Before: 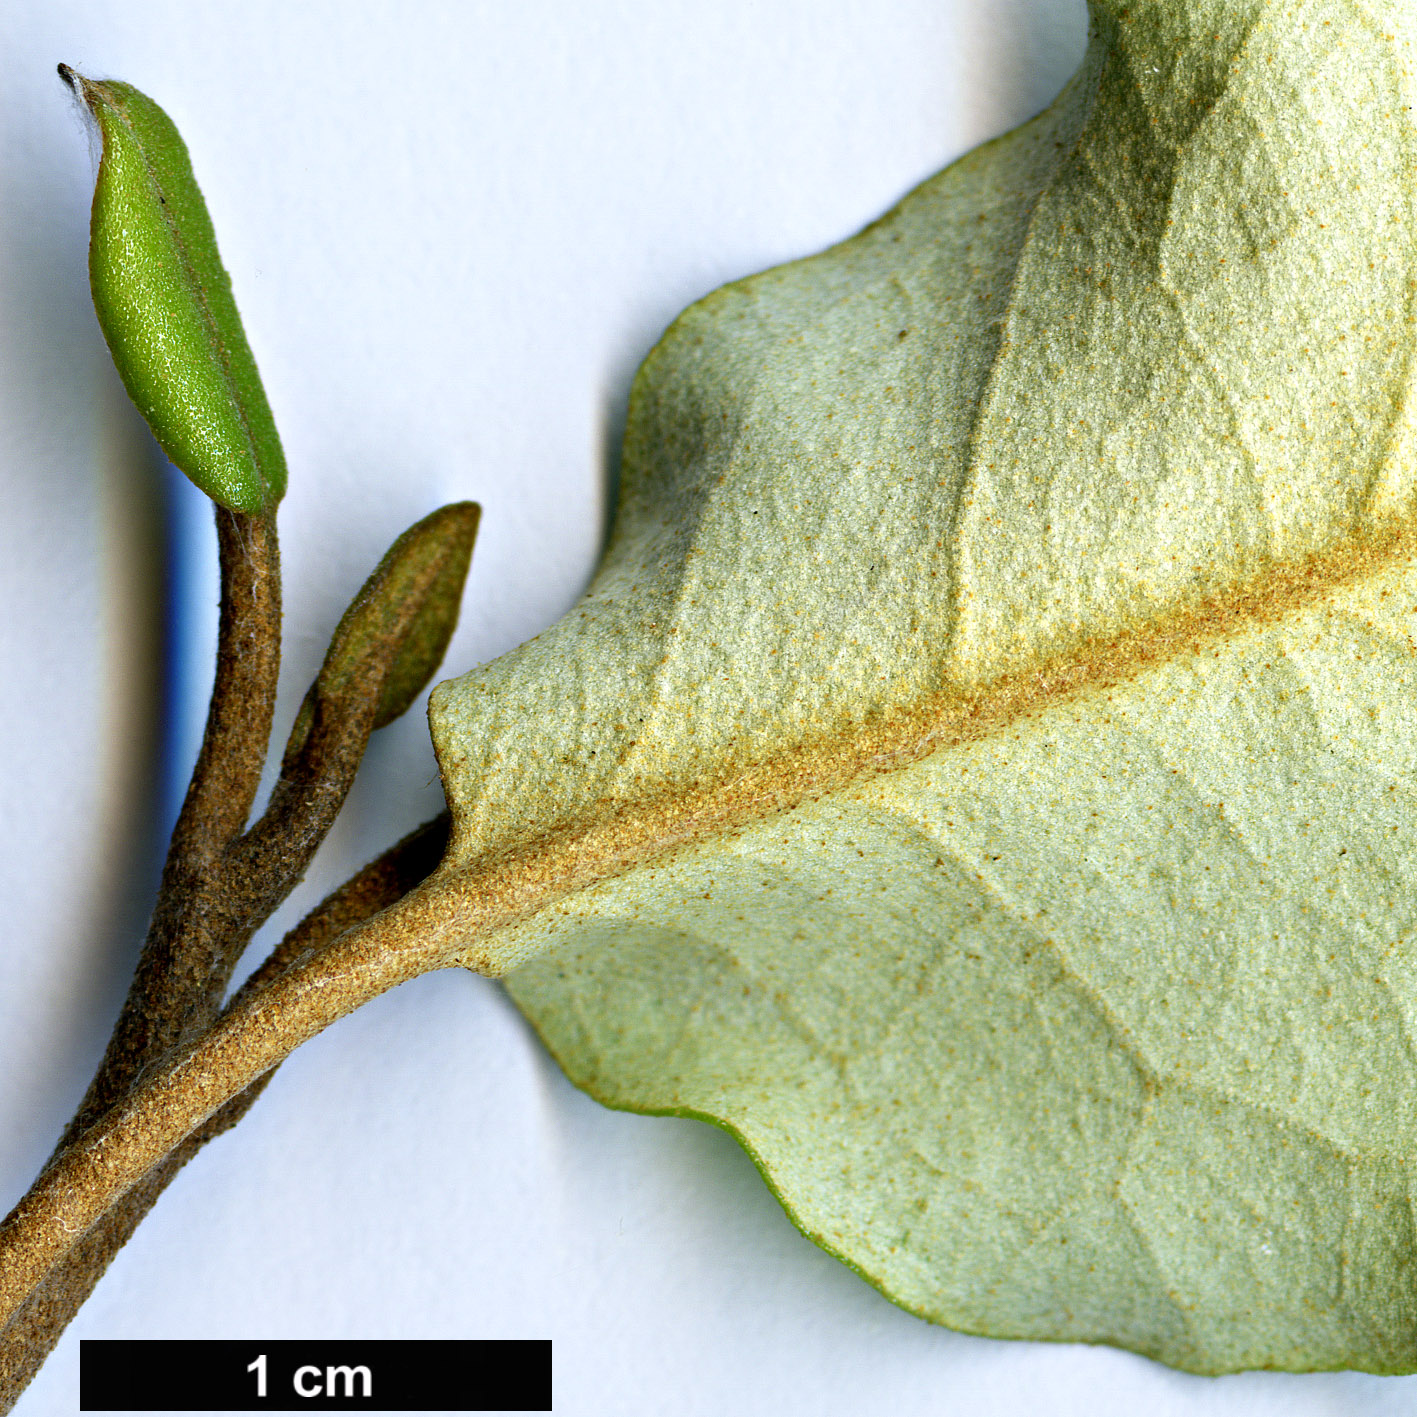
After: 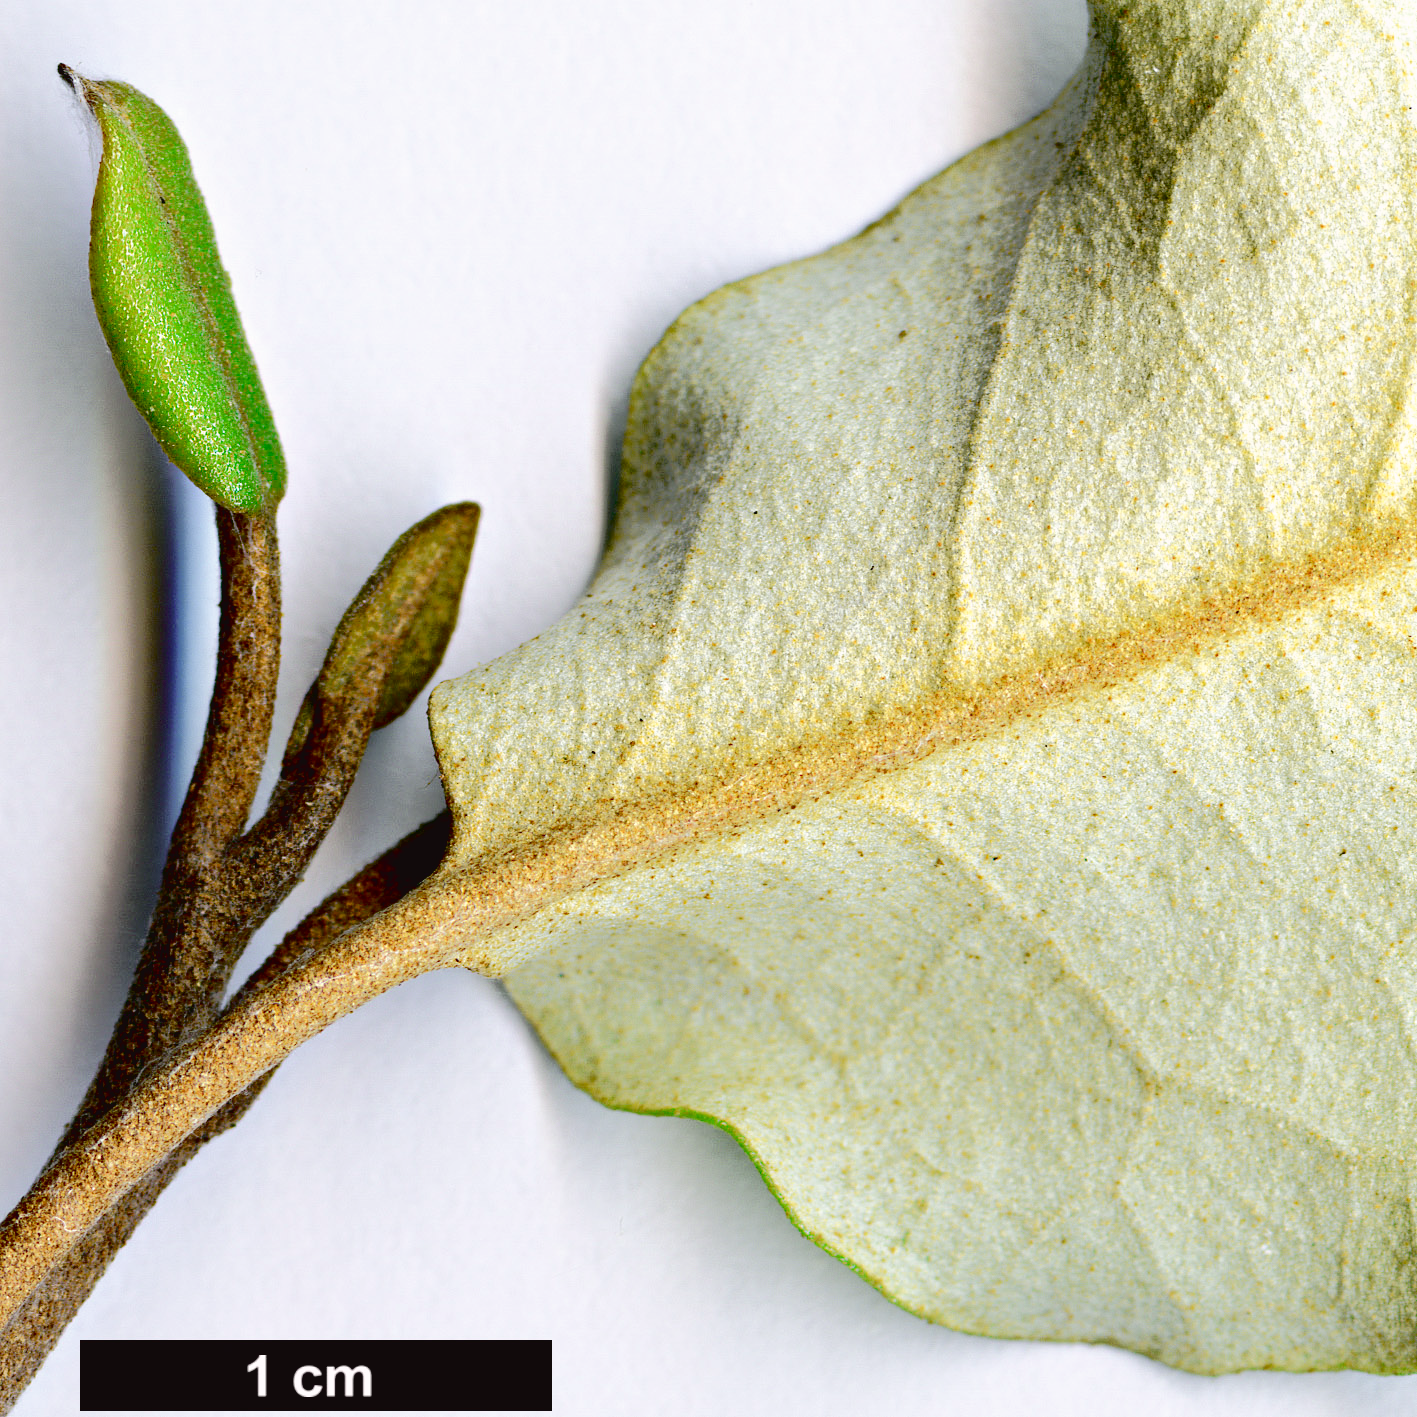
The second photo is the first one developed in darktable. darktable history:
exposure: black level correction 0.009, exposure 0.119 EV, compensate highlight preservation false
tone curve: curves: ch0 [(0, 0.032) (0.094, 0.08) (0.265, 0.208) (0.41, 0.417) (0.498, 0.496) (0.638, 0.673) (0.845, 0.828) (0.994, 0.964)]; ch1 [(0, 0) (0.161, 0.092) (0.37, 0.302) (0.417, 0.434) (0.492, 0.502) (0.576, 0.589) (0.644, 0.638) (0.725, 0.765) (1, 1)]; ch2 [(0, 0) (0.352, 0.403) (0.45, 0.469) (0.521, 0.515) (0.55, 0.528) (0.589, 0.576) (1, 1)], color space Lab, independent channels, preserve colors none
